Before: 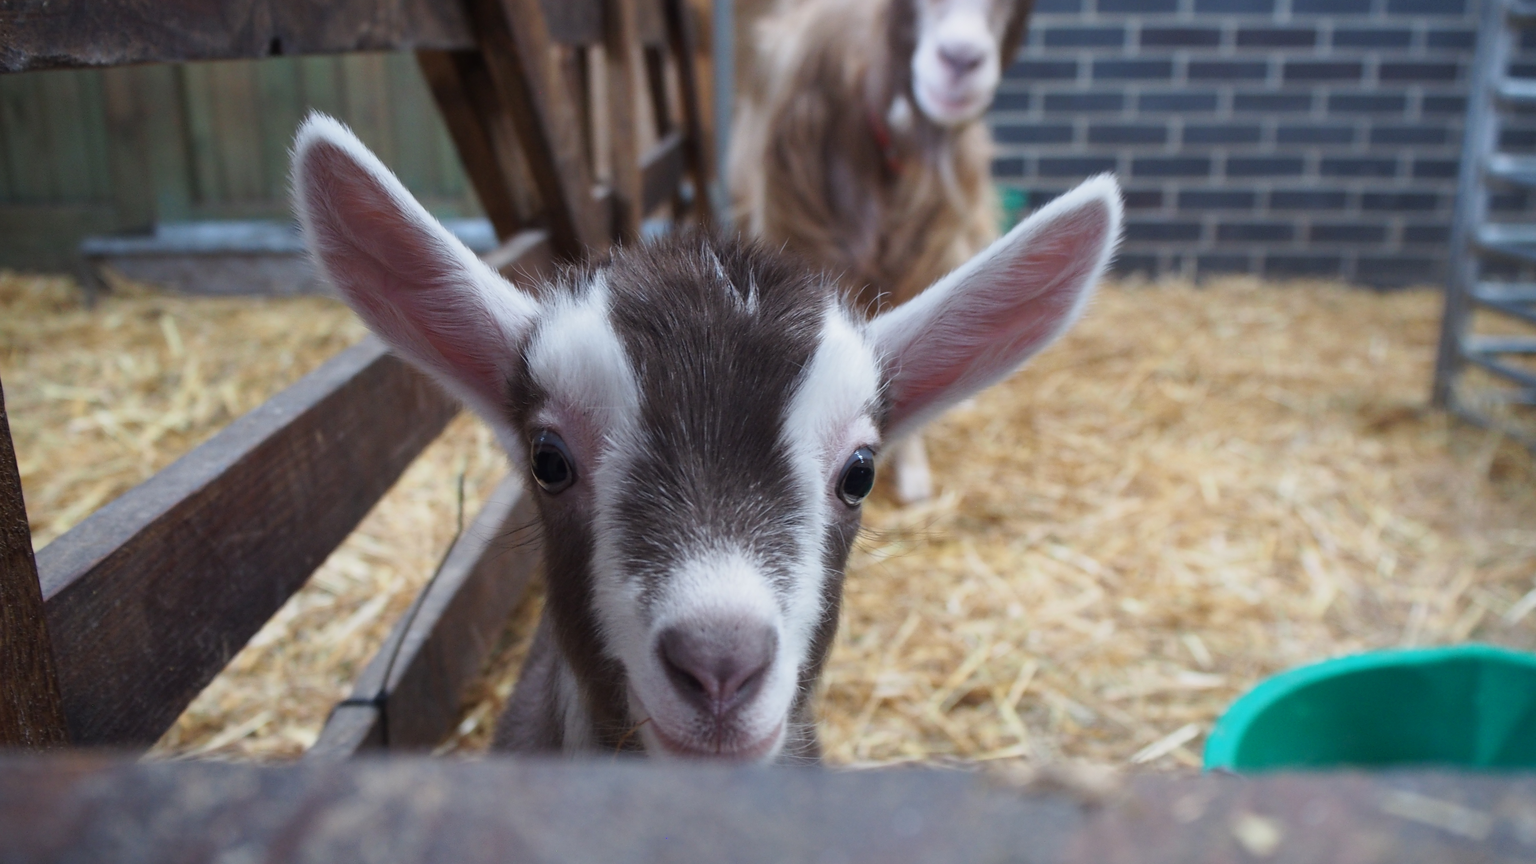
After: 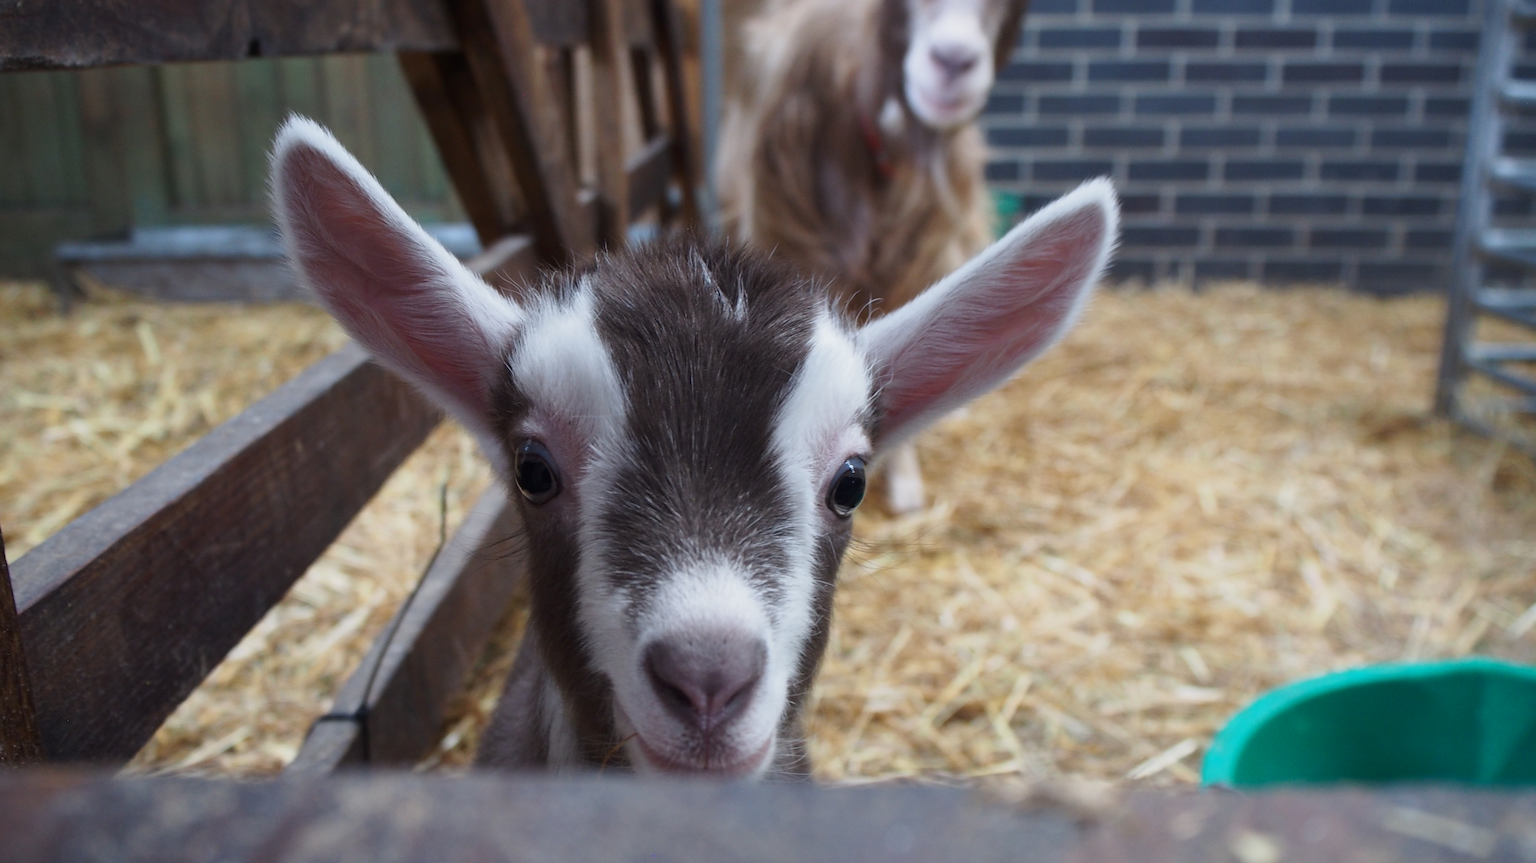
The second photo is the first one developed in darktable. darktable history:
crop: left 1.743%, right 0.268%, bottom 2.011%
contrast brightness saturation: contrast 0.03, brightness -0.04
